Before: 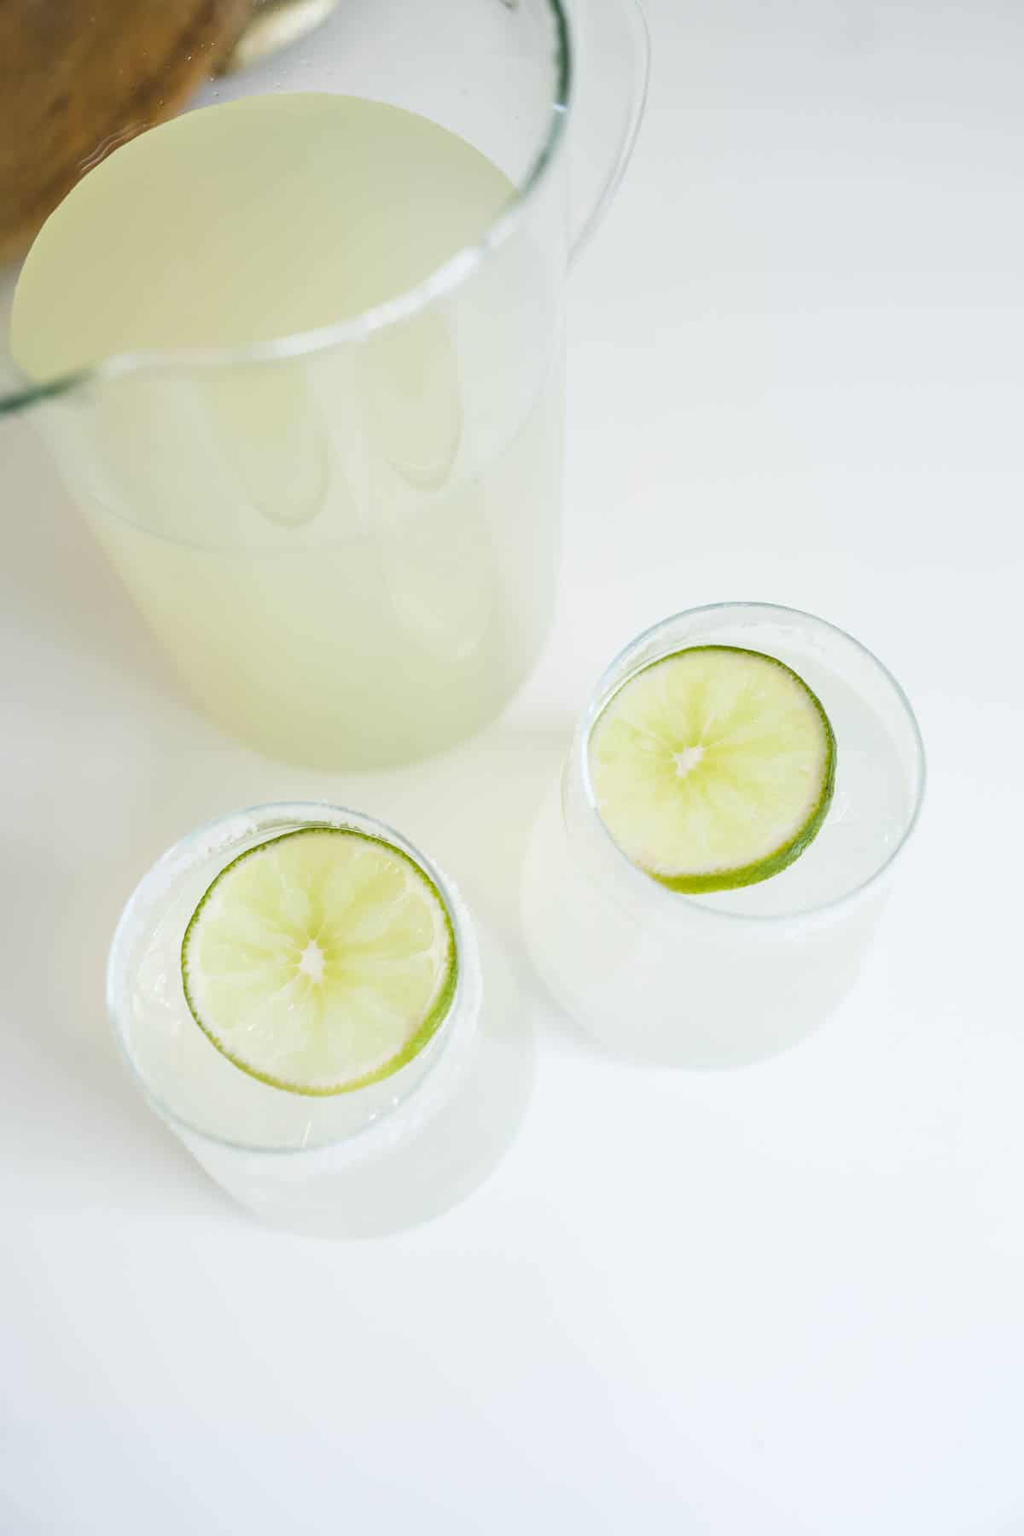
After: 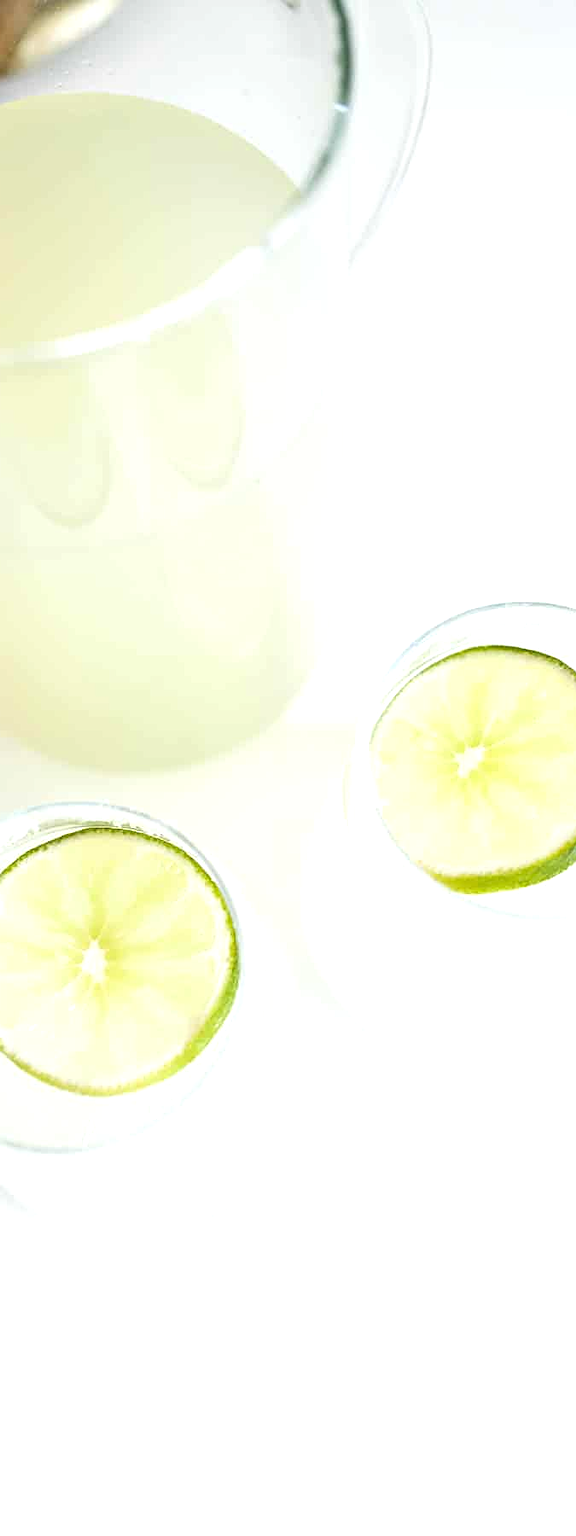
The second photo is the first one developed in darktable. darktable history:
exposure: black level correction 0, exposure 0.499 EV, compensate exposure bias true, compensate highlight preservation false
crop: left 21.383%, right 22.289%
sharpen: on, module defaults
